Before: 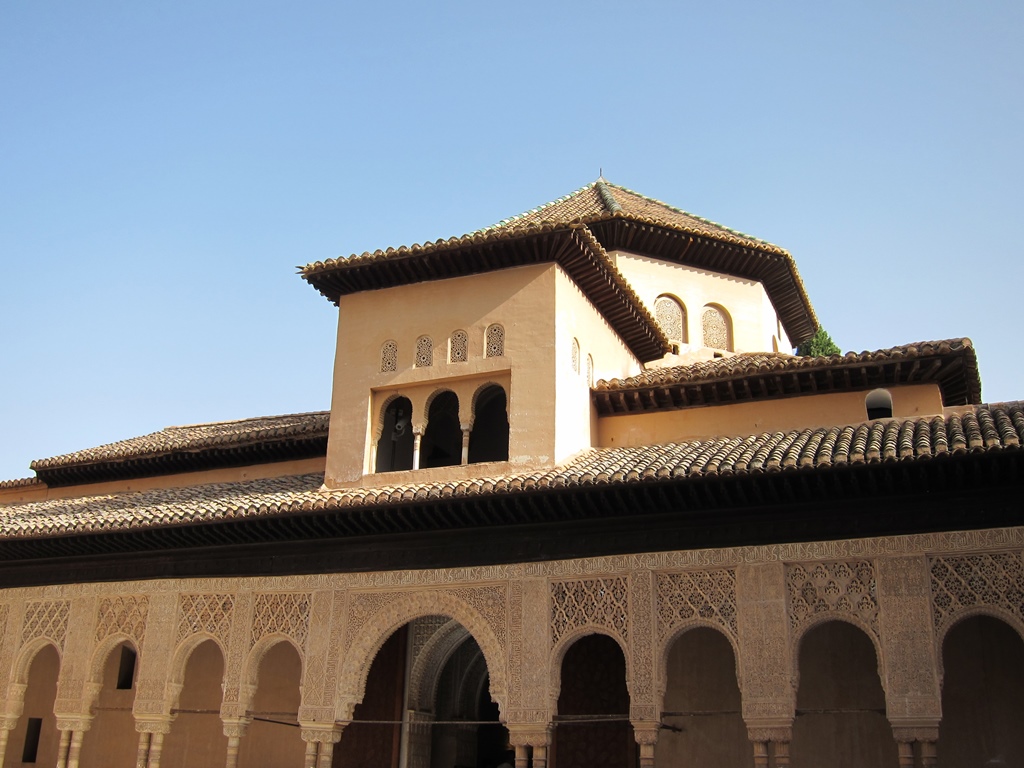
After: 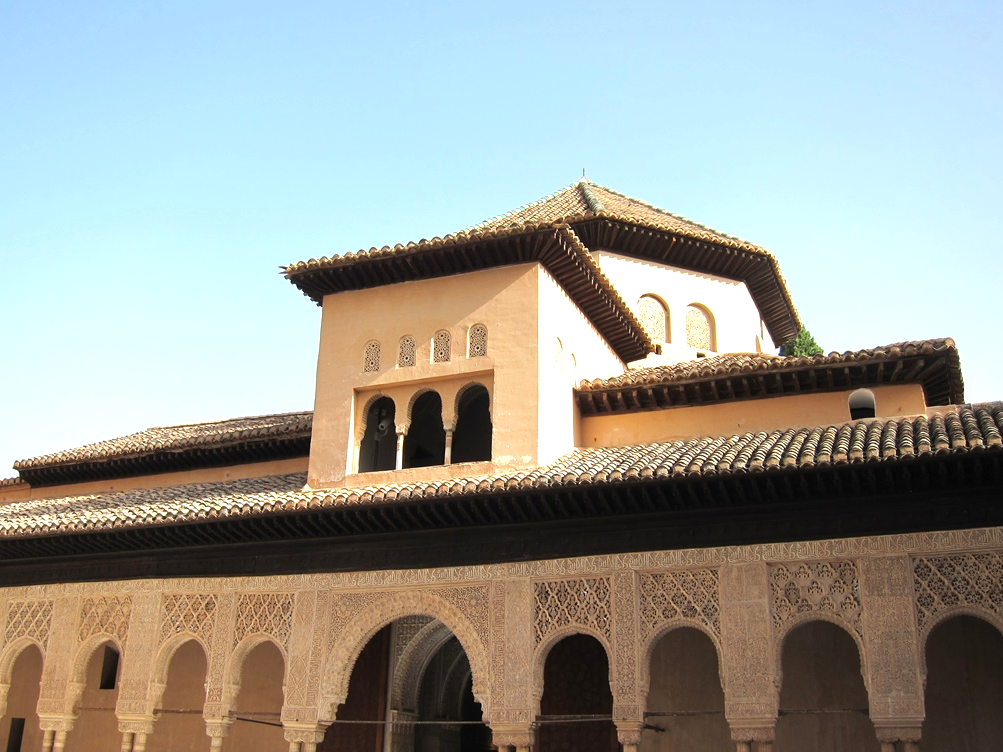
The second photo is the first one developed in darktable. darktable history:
crop: left 1.743%, right 0.268%, bottom 2.011%
exposure: black level correction 0, exposure 0.68 EV, compensate exposure bias true, compensate highlight preservation false
